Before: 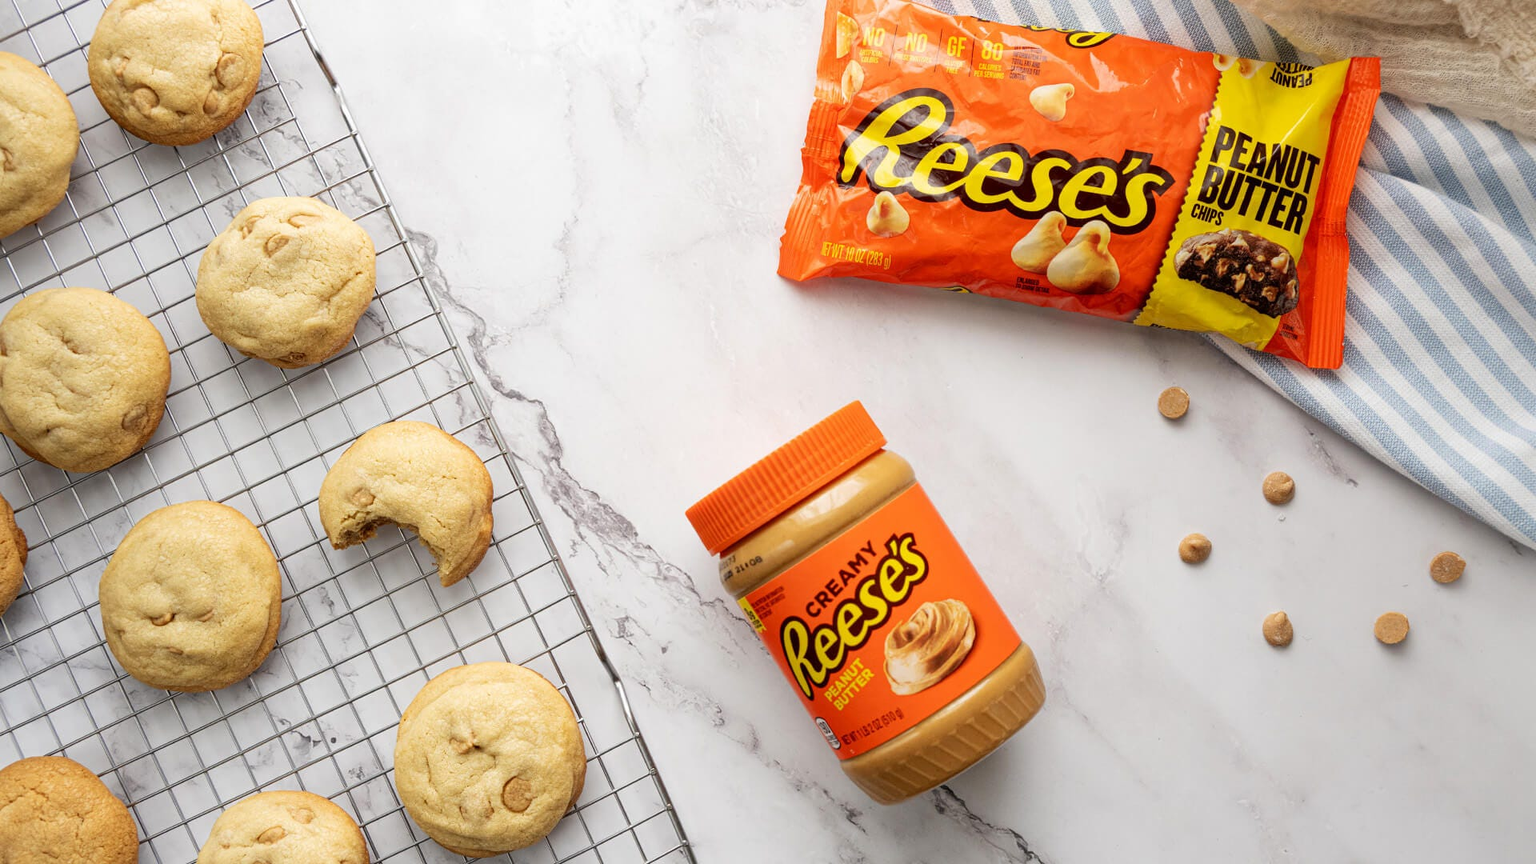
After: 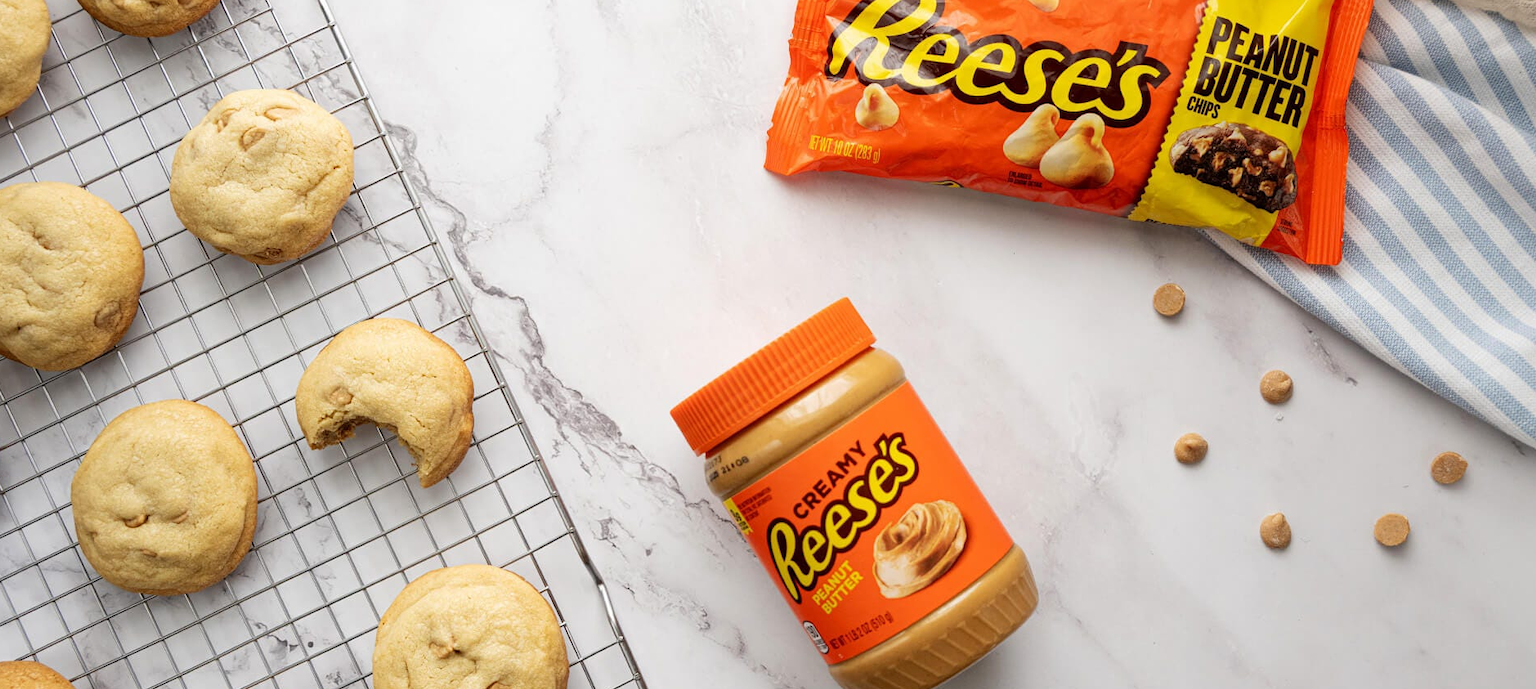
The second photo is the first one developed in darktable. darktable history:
crop and rotate: left 1.959%, top 12.725%, right 0.129%, bottom 9.152%
